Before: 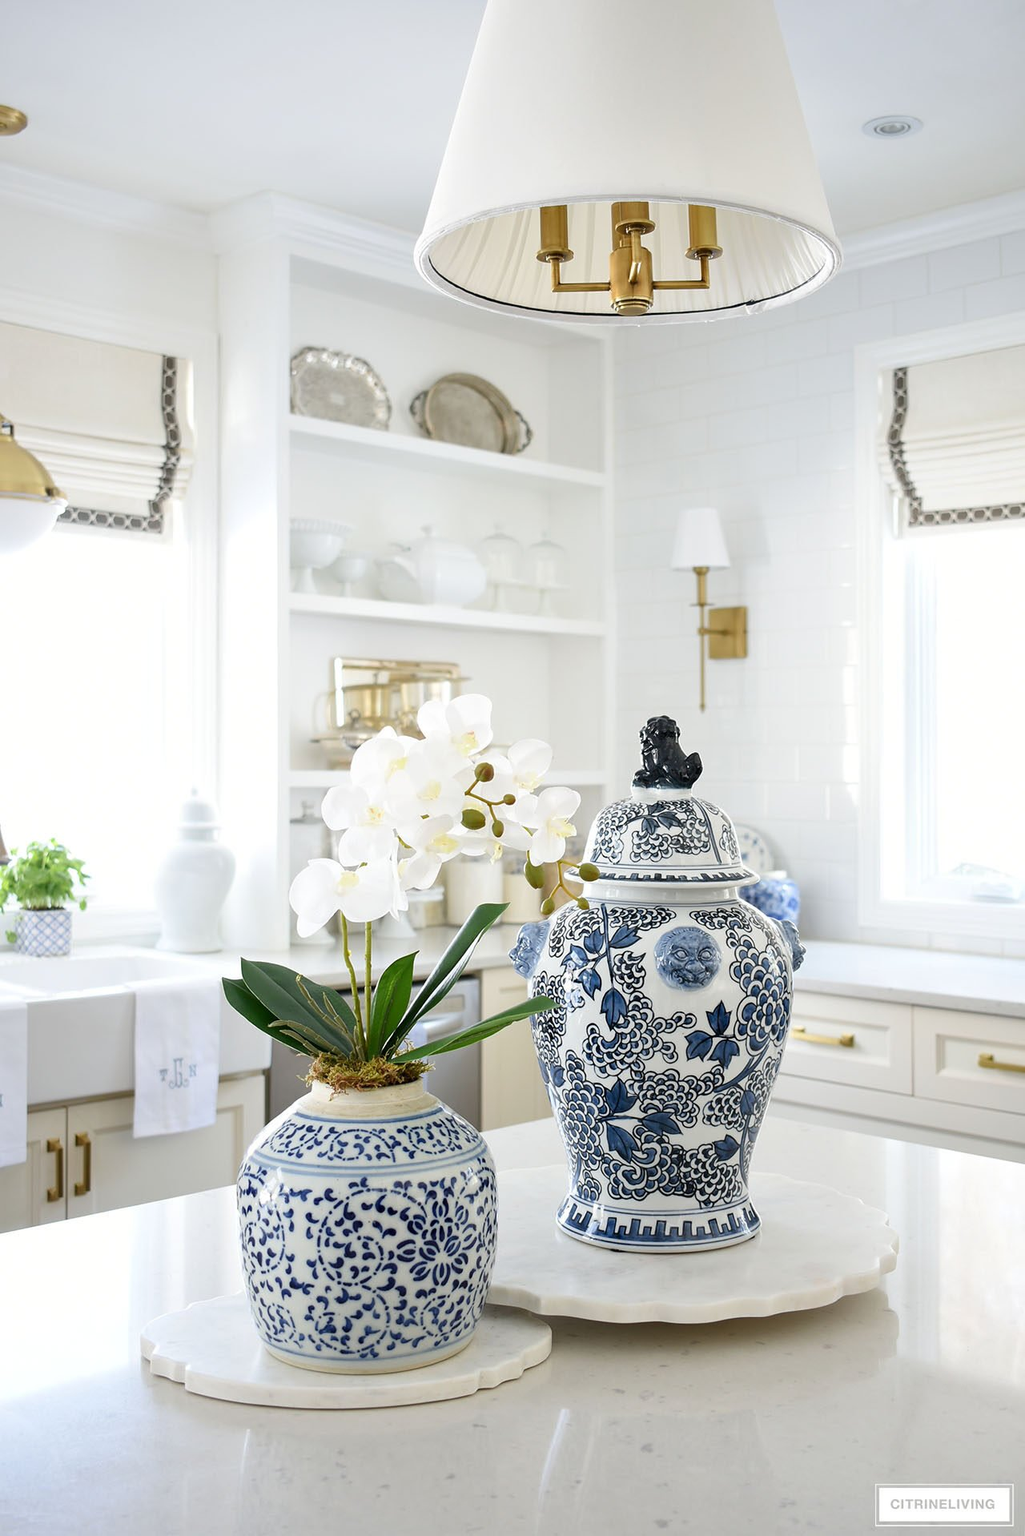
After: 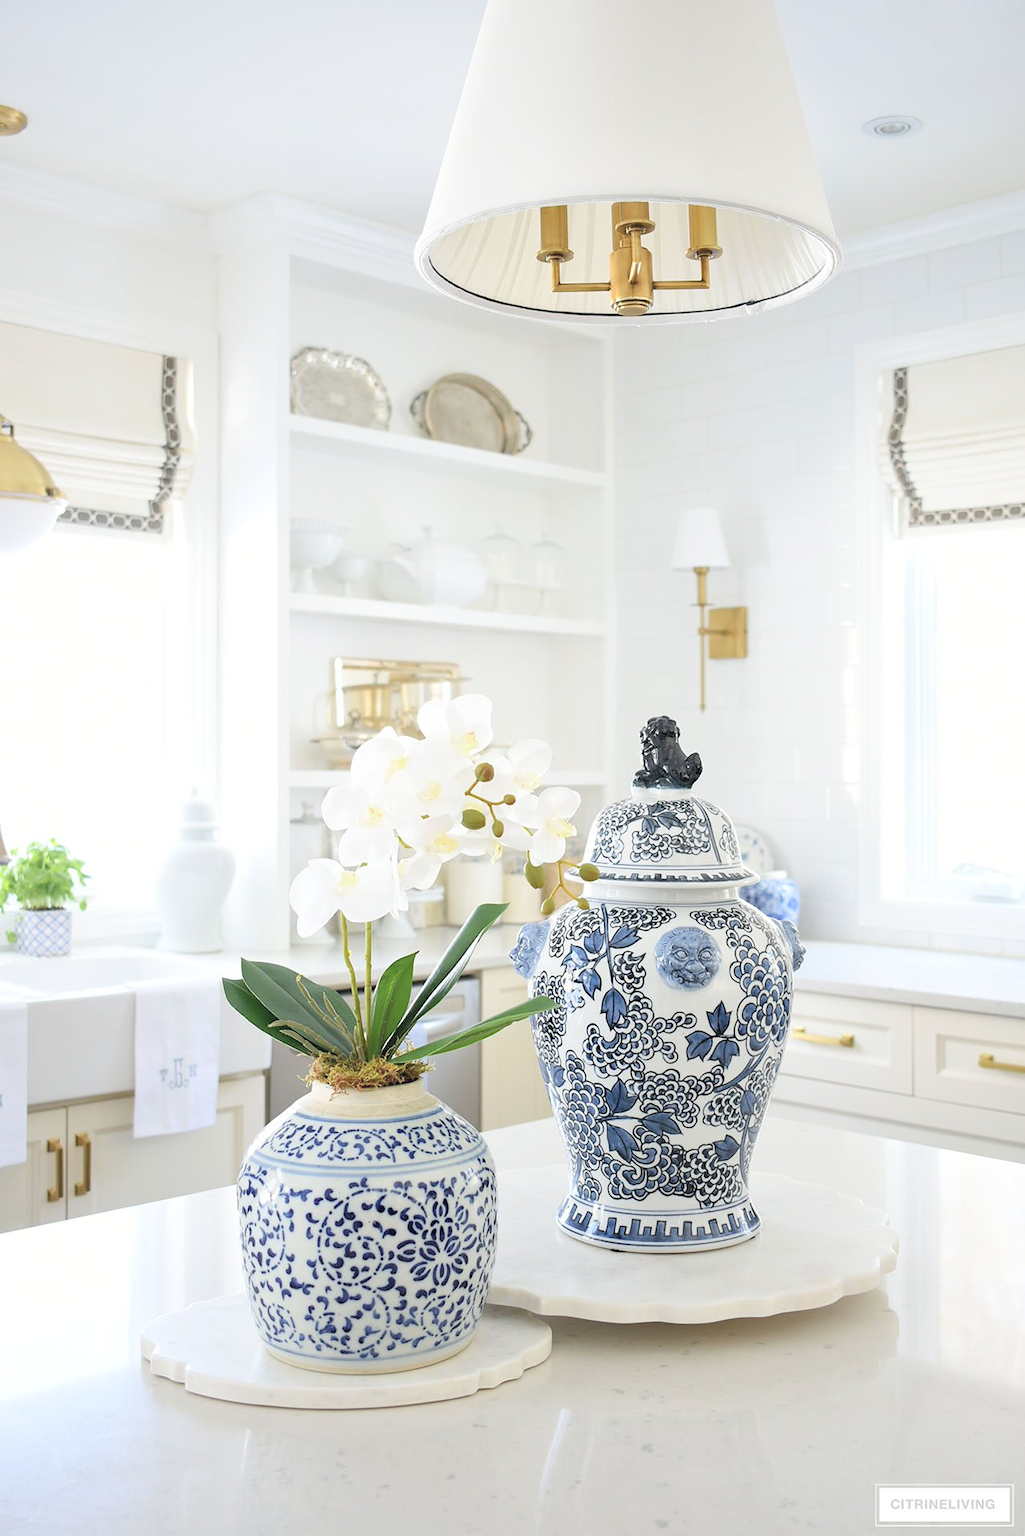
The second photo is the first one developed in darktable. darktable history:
contrast brightness saturation: brightness 0.279
